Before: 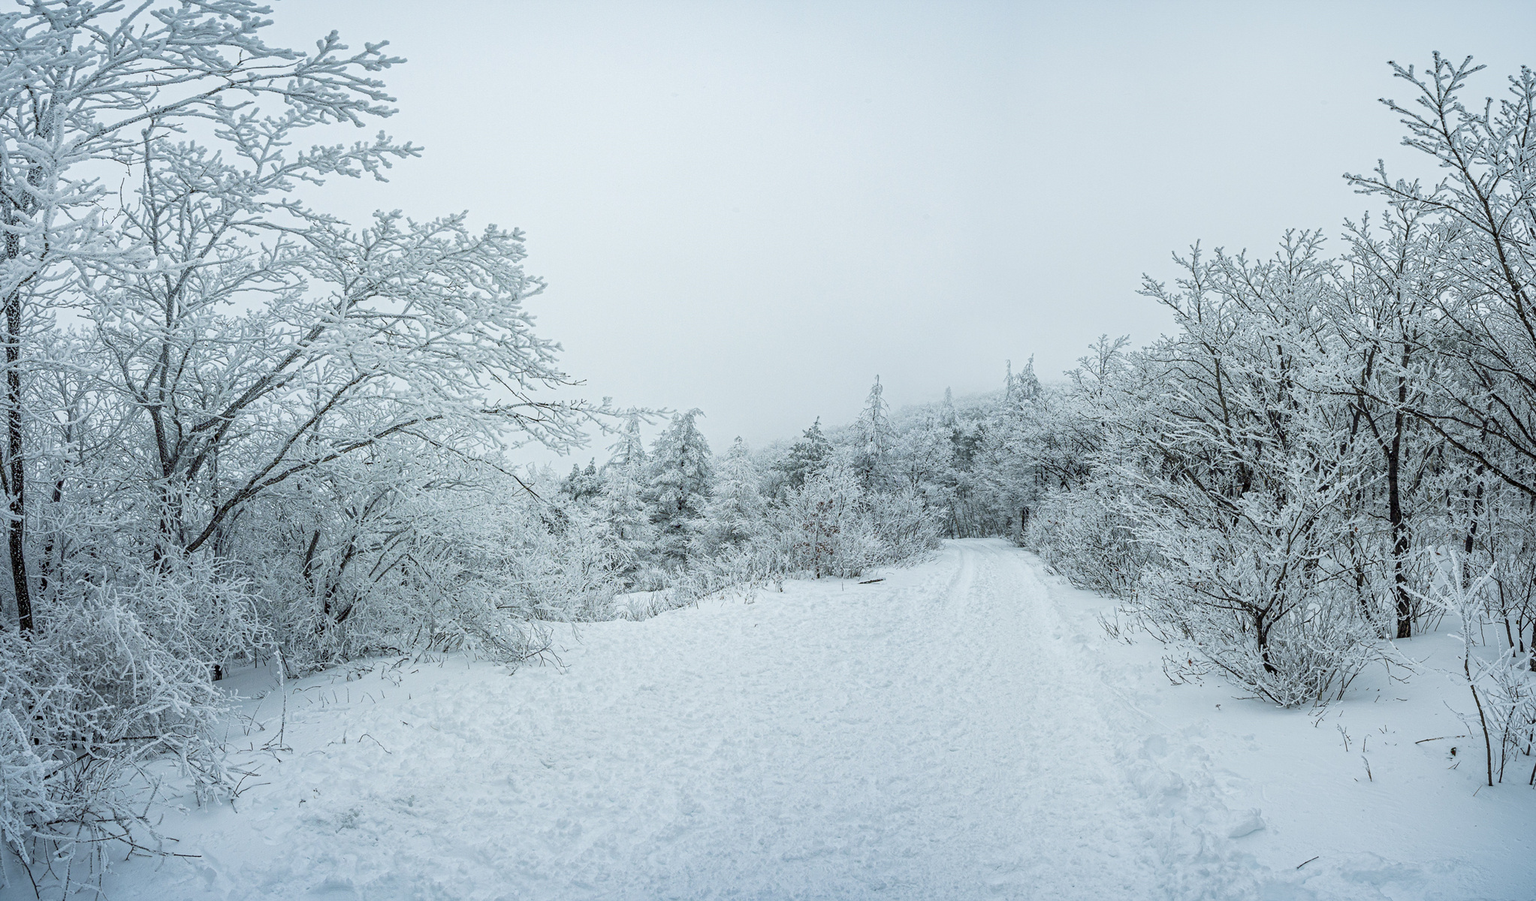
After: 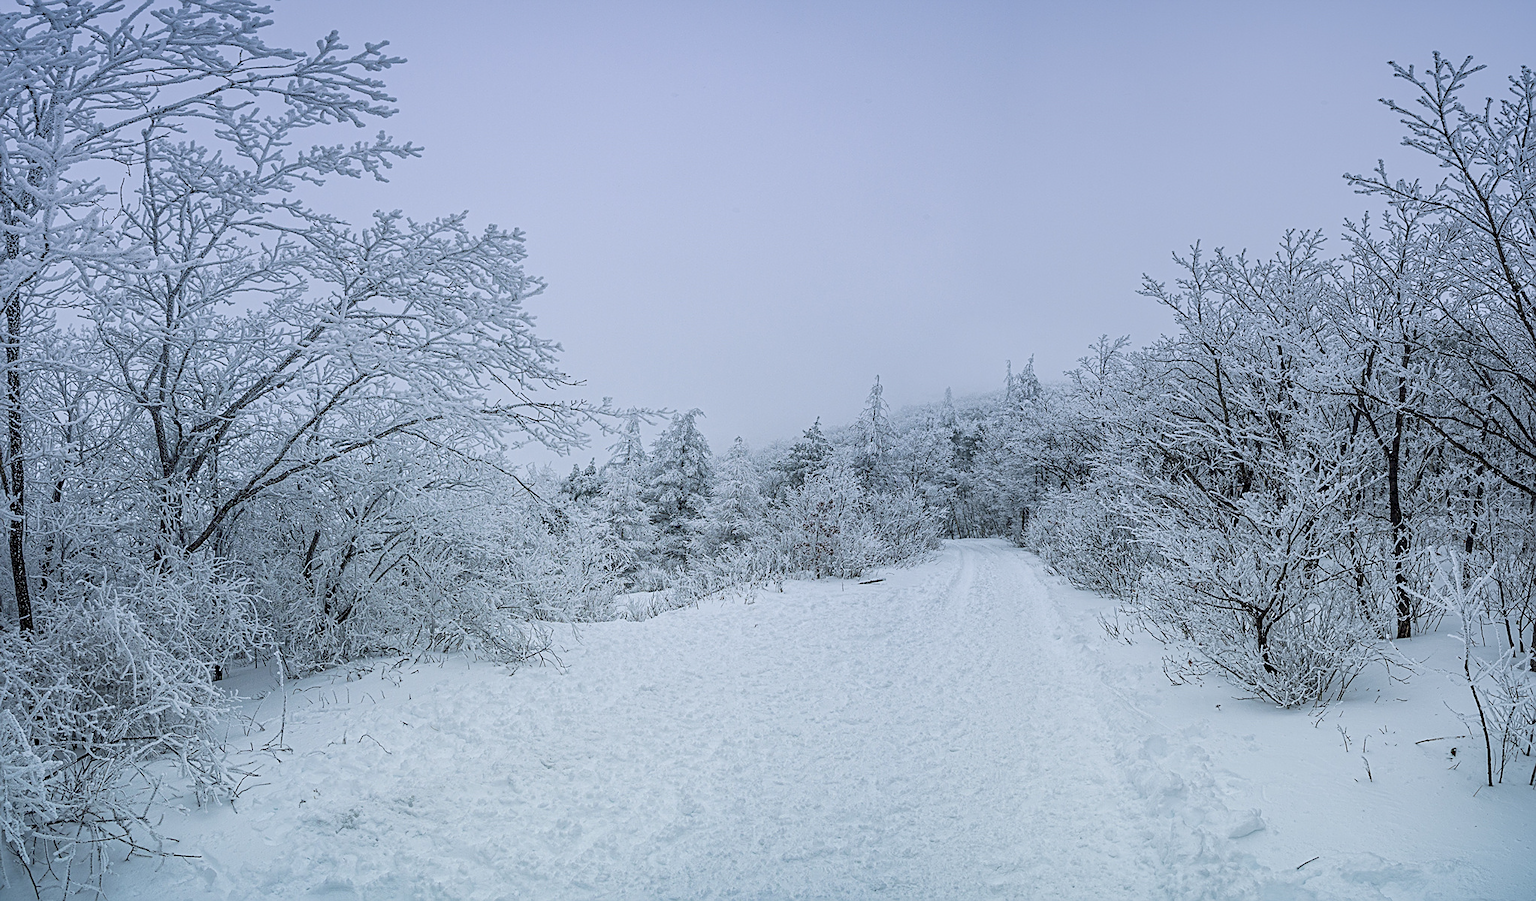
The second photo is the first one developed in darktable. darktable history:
graduated density: hue 238.83°, saturation 50%
sharpen: on, module defaults
